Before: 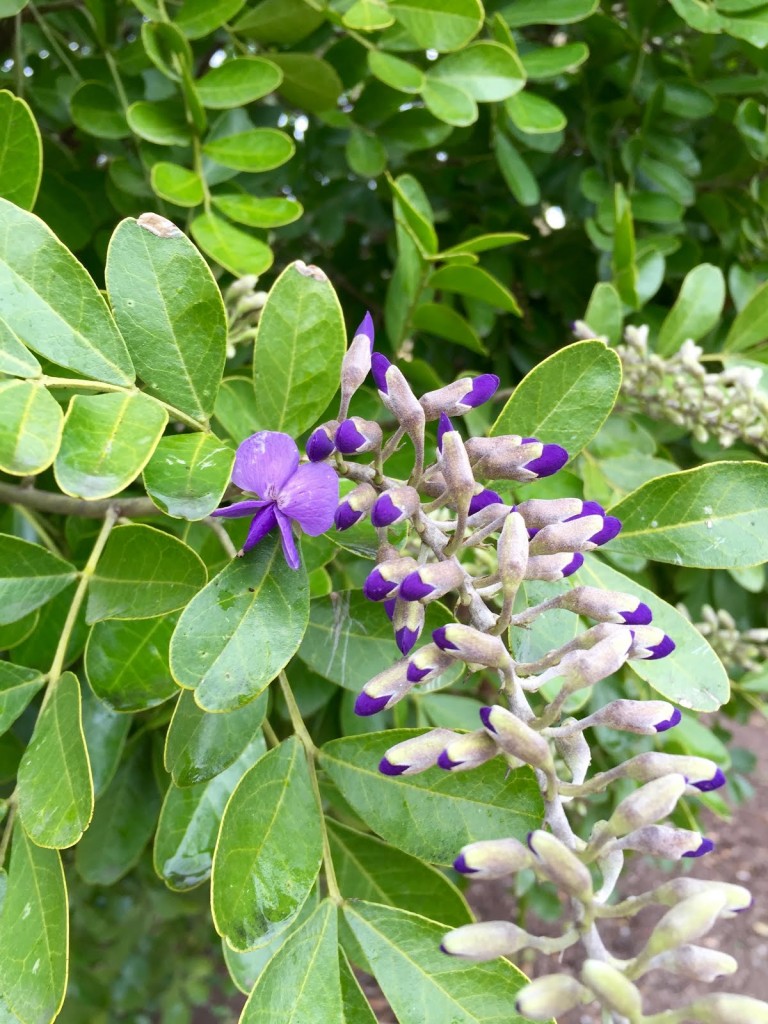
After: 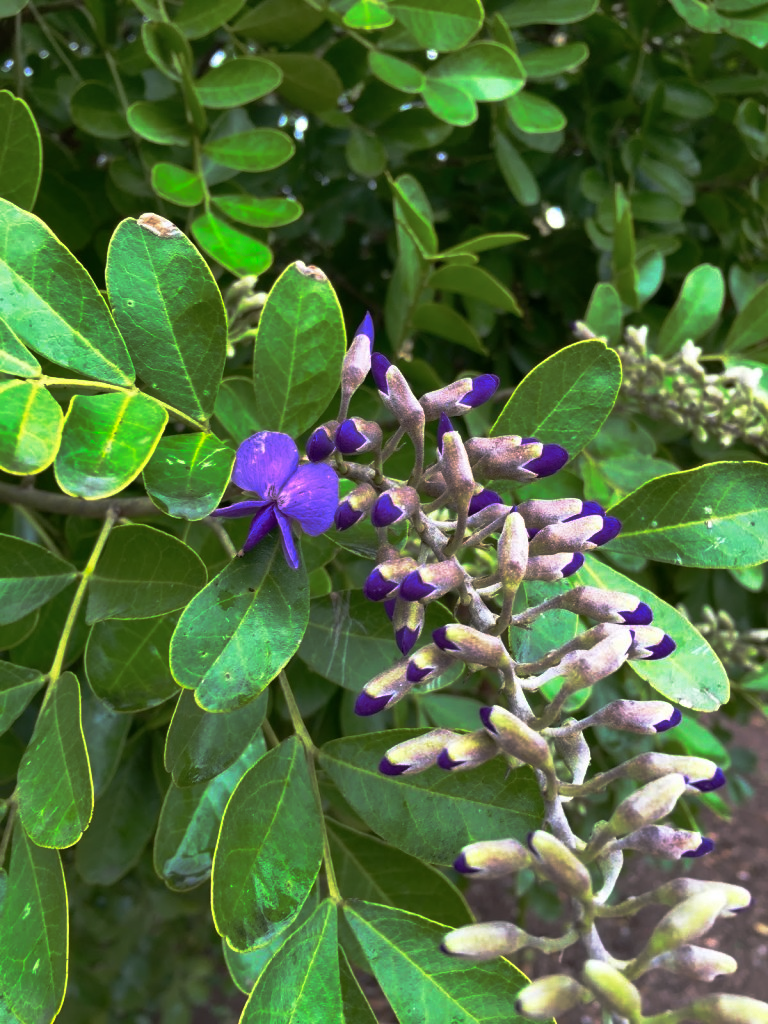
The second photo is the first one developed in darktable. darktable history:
base curve: curves: ch0 [(0, 0) (0.564, 0.291) (0.802, 0.731) (1, 1)], preserve colors none
shadows and highlights: low approximation 0.01, soften with gaussian
